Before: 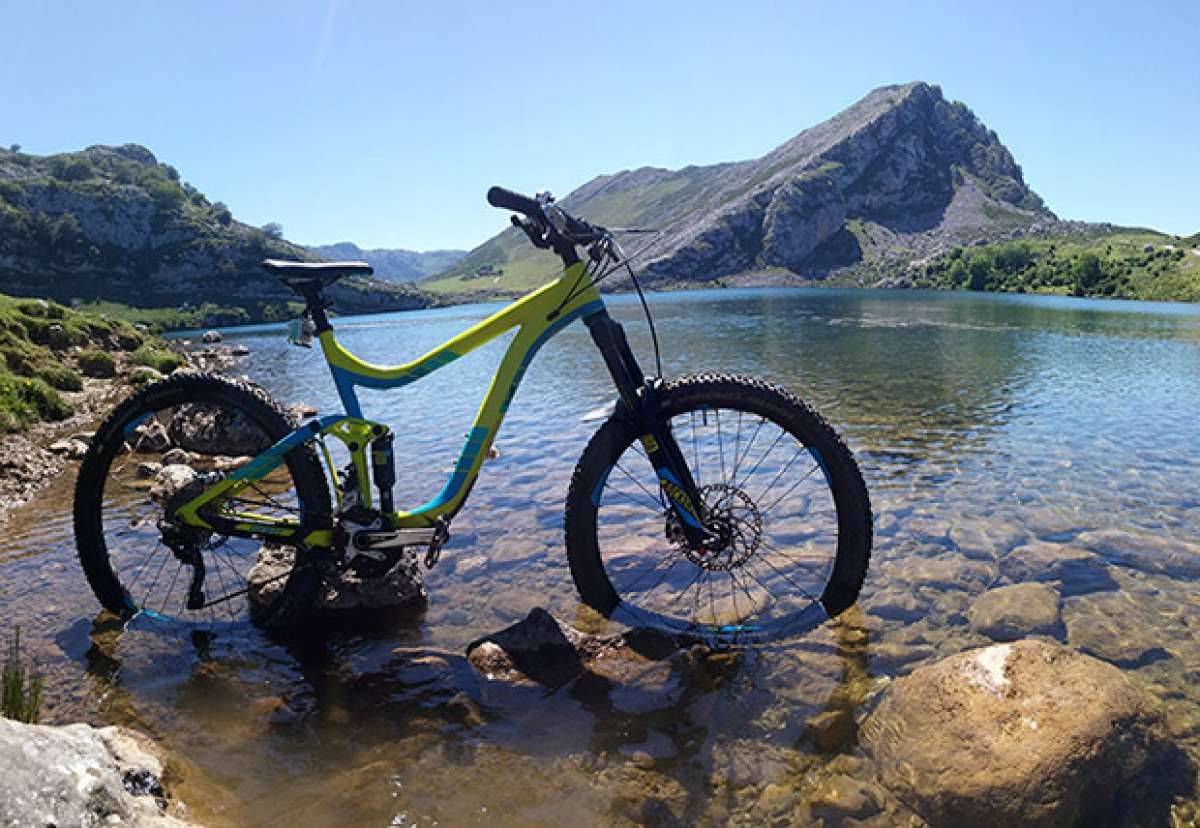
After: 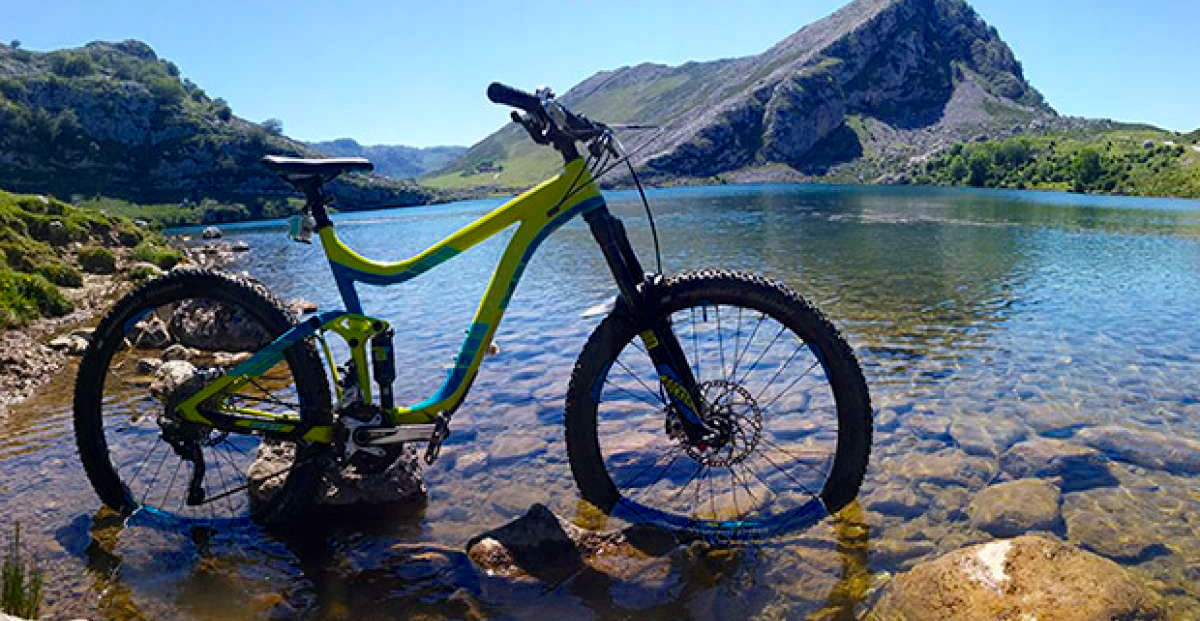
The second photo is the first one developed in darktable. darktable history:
crop and rotate: top 12.565%, bottom 12.367%
color balance rgb: perceptual saturation grading › global saturation 19.767%, global vibrance 16.132%, saturation formula JzAzBz (2021)
